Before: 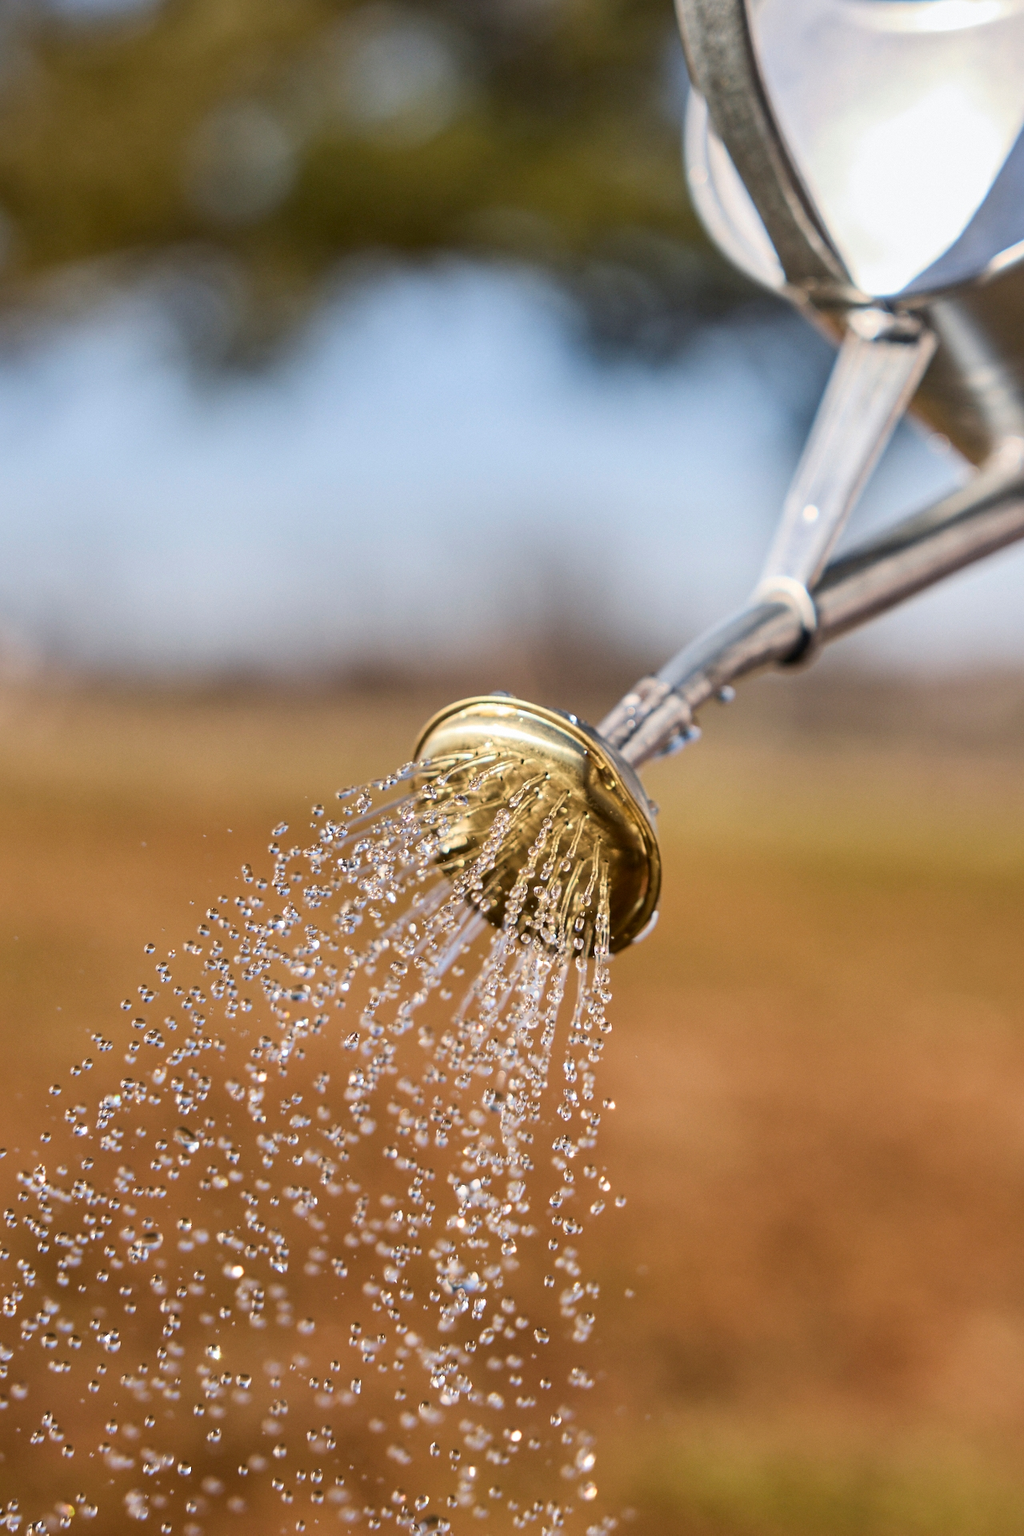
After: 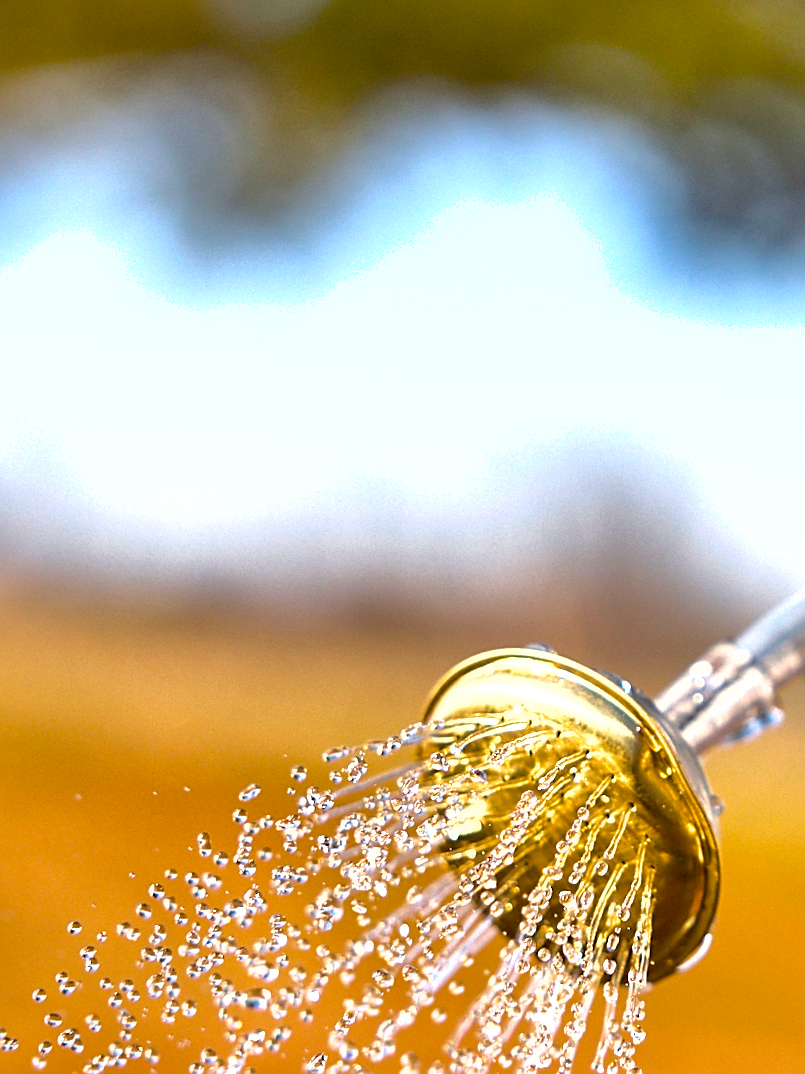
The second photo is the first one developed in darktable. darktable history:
crop and rotate: angle -4.83°, left 2.209%, top 6.72%, right 27.168%, bottom 30.431%
shadows and highlights: on, module defaults
exposure: black level correction 0.001, exposure 0.961 EV, compensate exposure bias true, compensate highlight preservation false
sharpen: on, module defaults
color balance rgb: perceptual saturation grading › global saturation 30.347%
